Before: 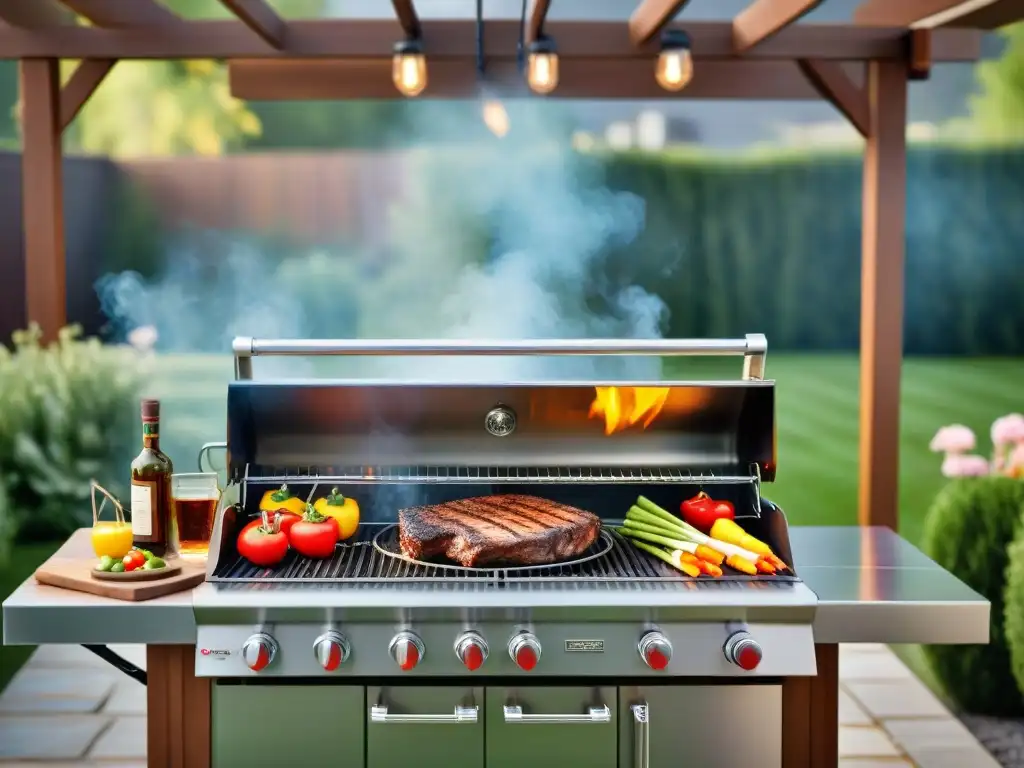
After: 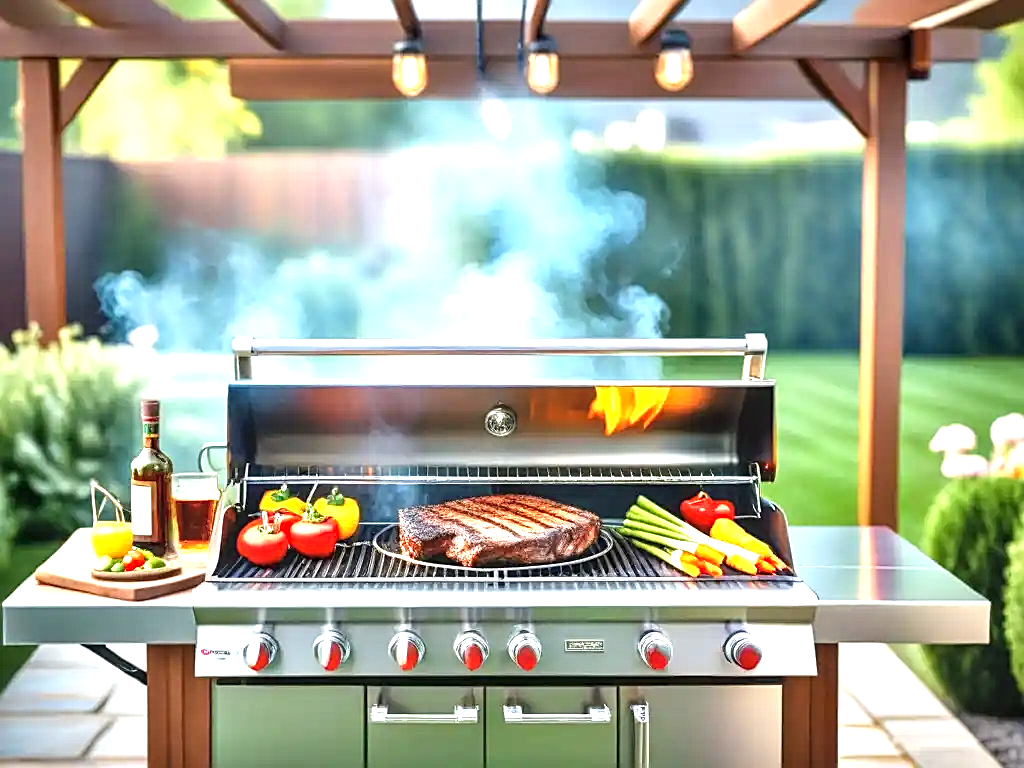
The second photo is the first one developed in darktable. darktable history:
exposure: black level correction 0, exposure 1.2 EV, compensate highlight preservation false
sharpen: amount 0.595
local contrast: on, module defaults
